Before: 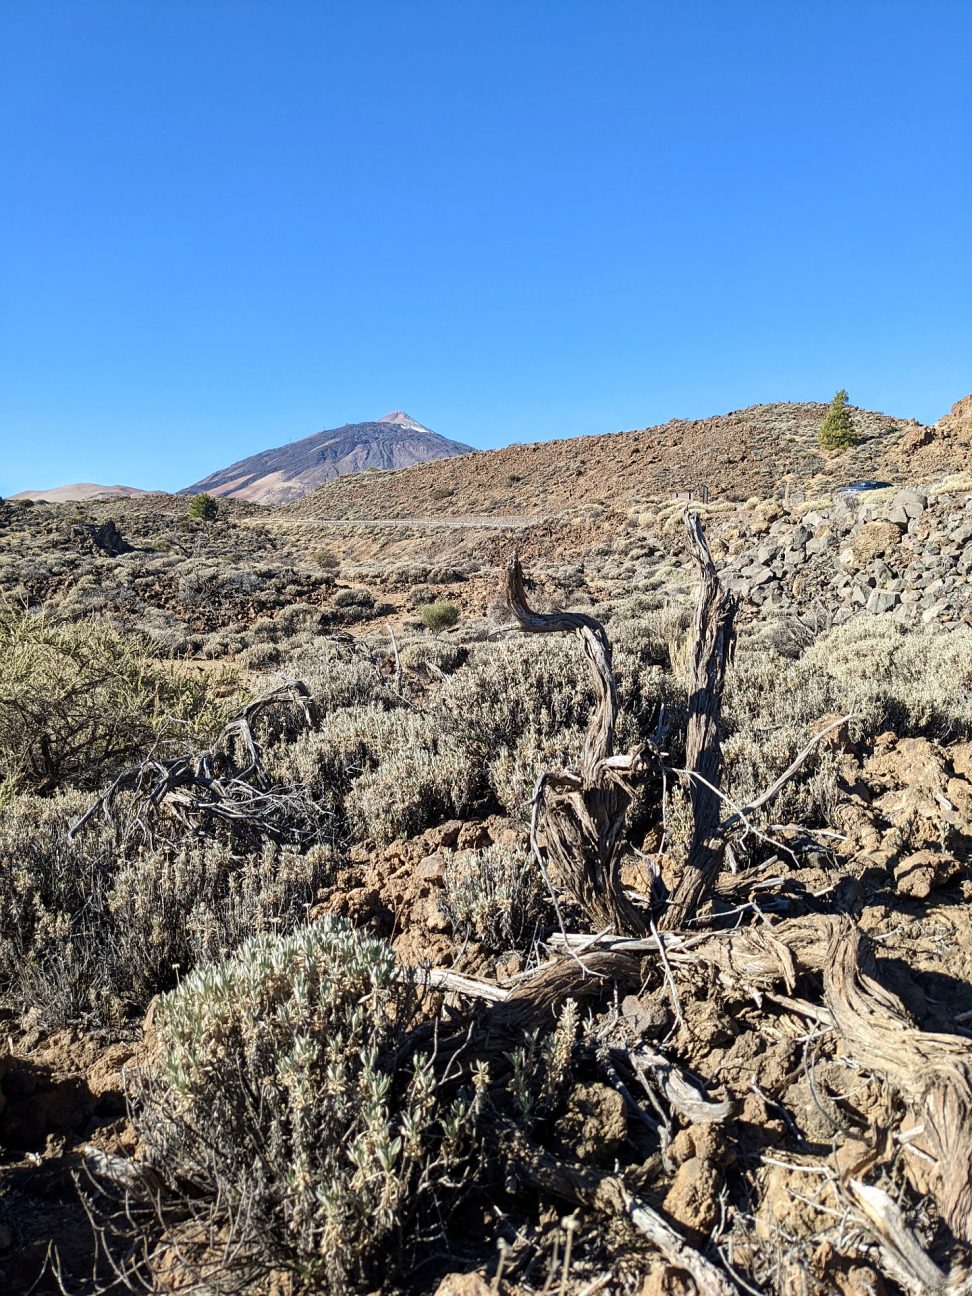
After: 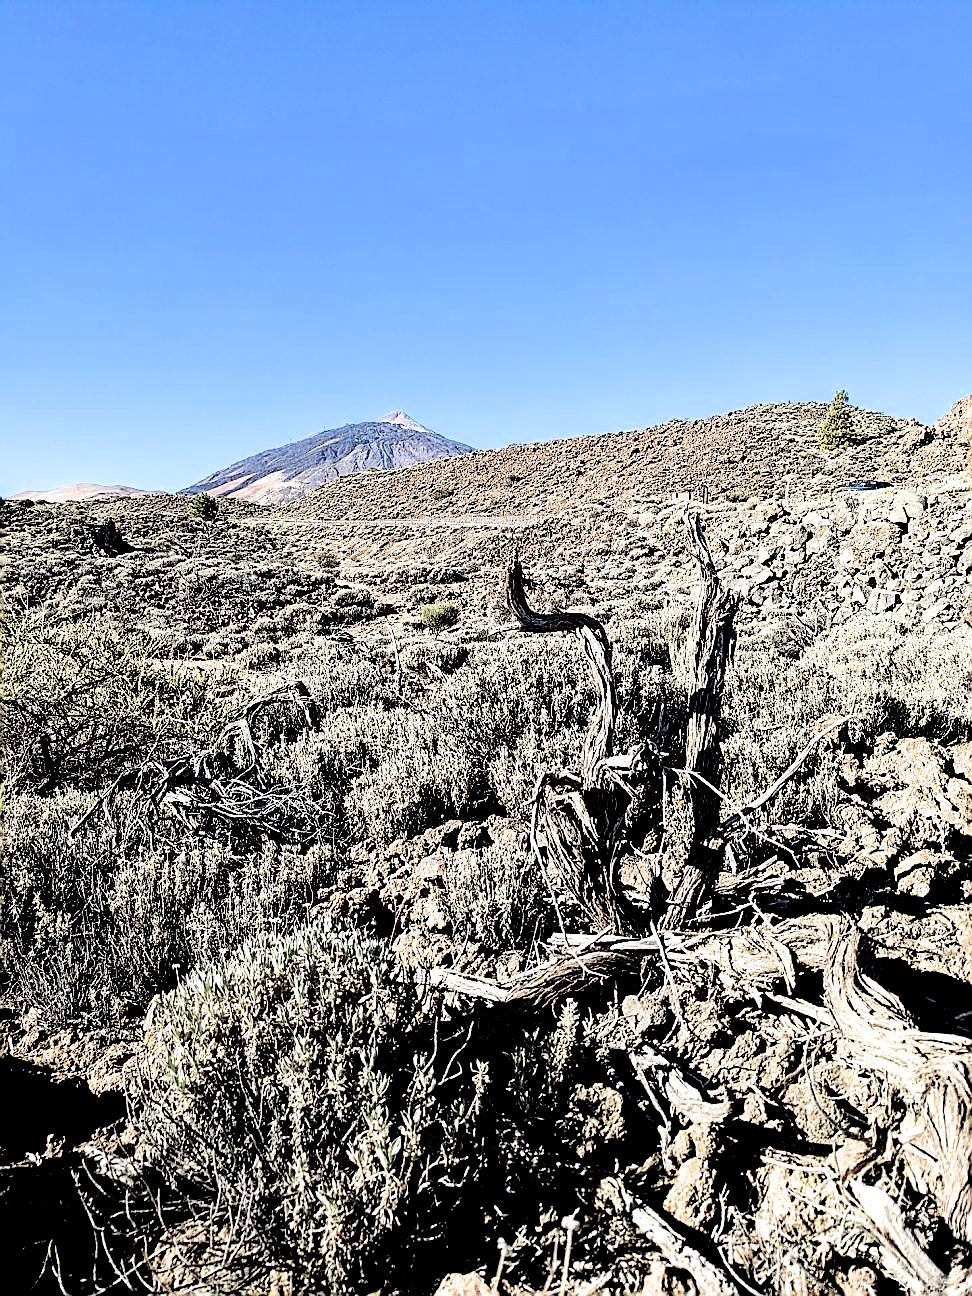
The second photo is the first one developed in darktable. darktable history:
exposure: exposure 0.51 EV, compensate highlight preservation false
filmic rgb: middle gray luminance 13.7%, black relative exposure -1.96 EV, white relative exposure 3.08 EV, target black luminance 0%, hardness 1.79, latitude 58.85%, contrast 1.738, highlights saturation mix 4.69%, shadows ↔ highlights balance -37.48%, color science v6 (2022)
sharpen: radius 1.365, amount 1.264, threshold 0.626
